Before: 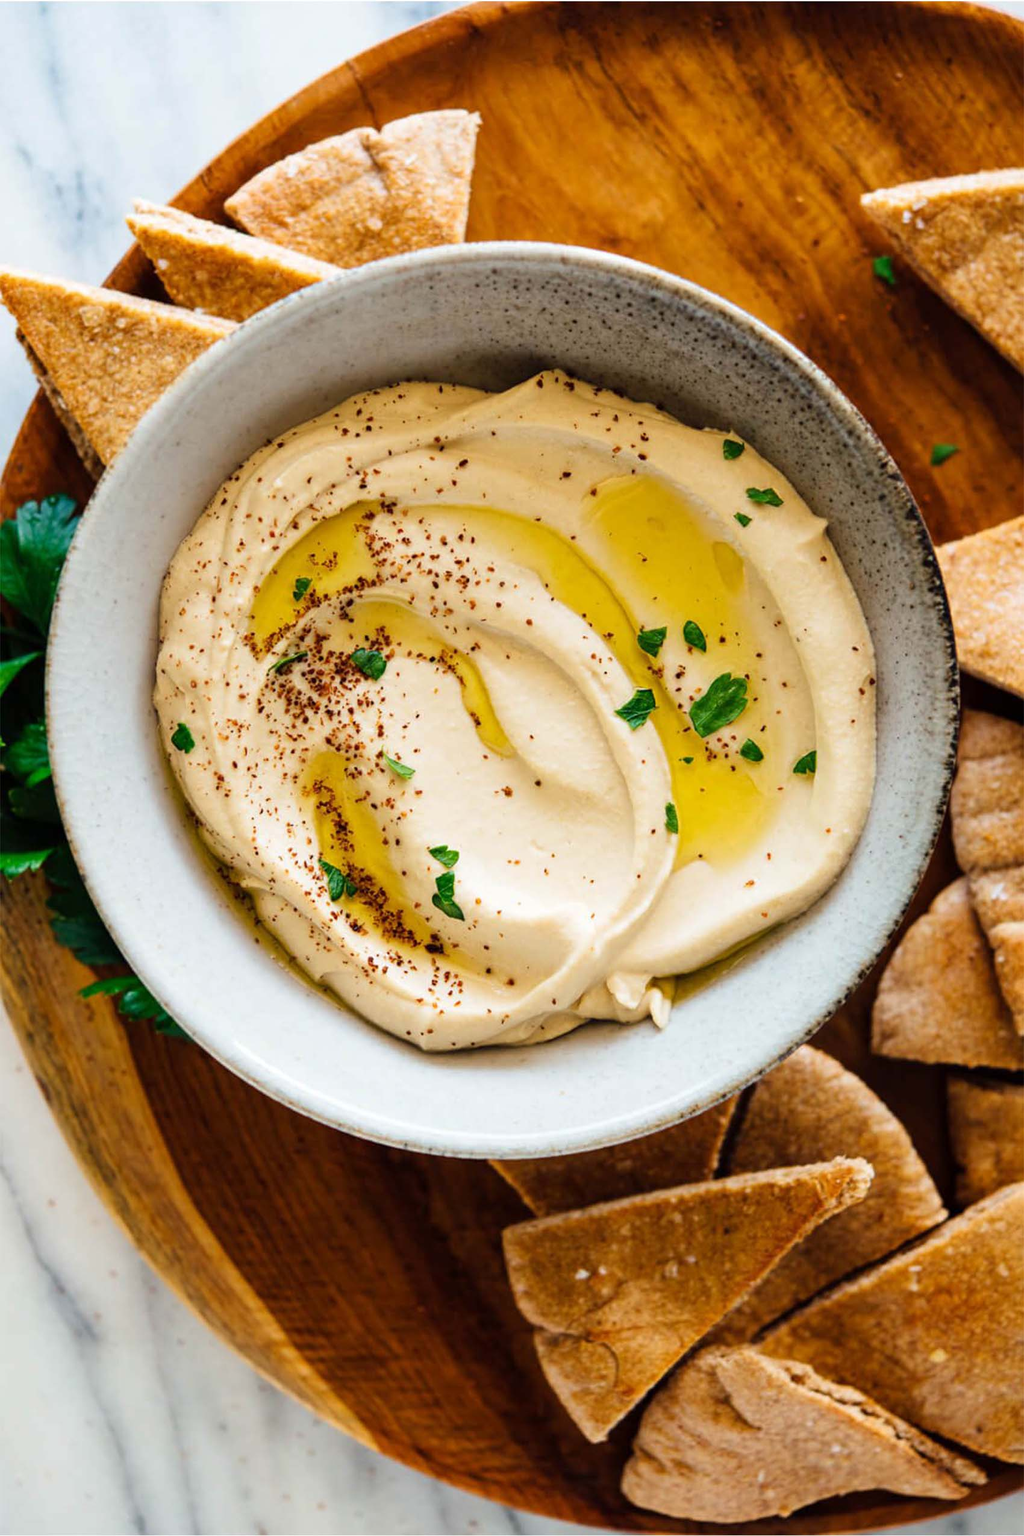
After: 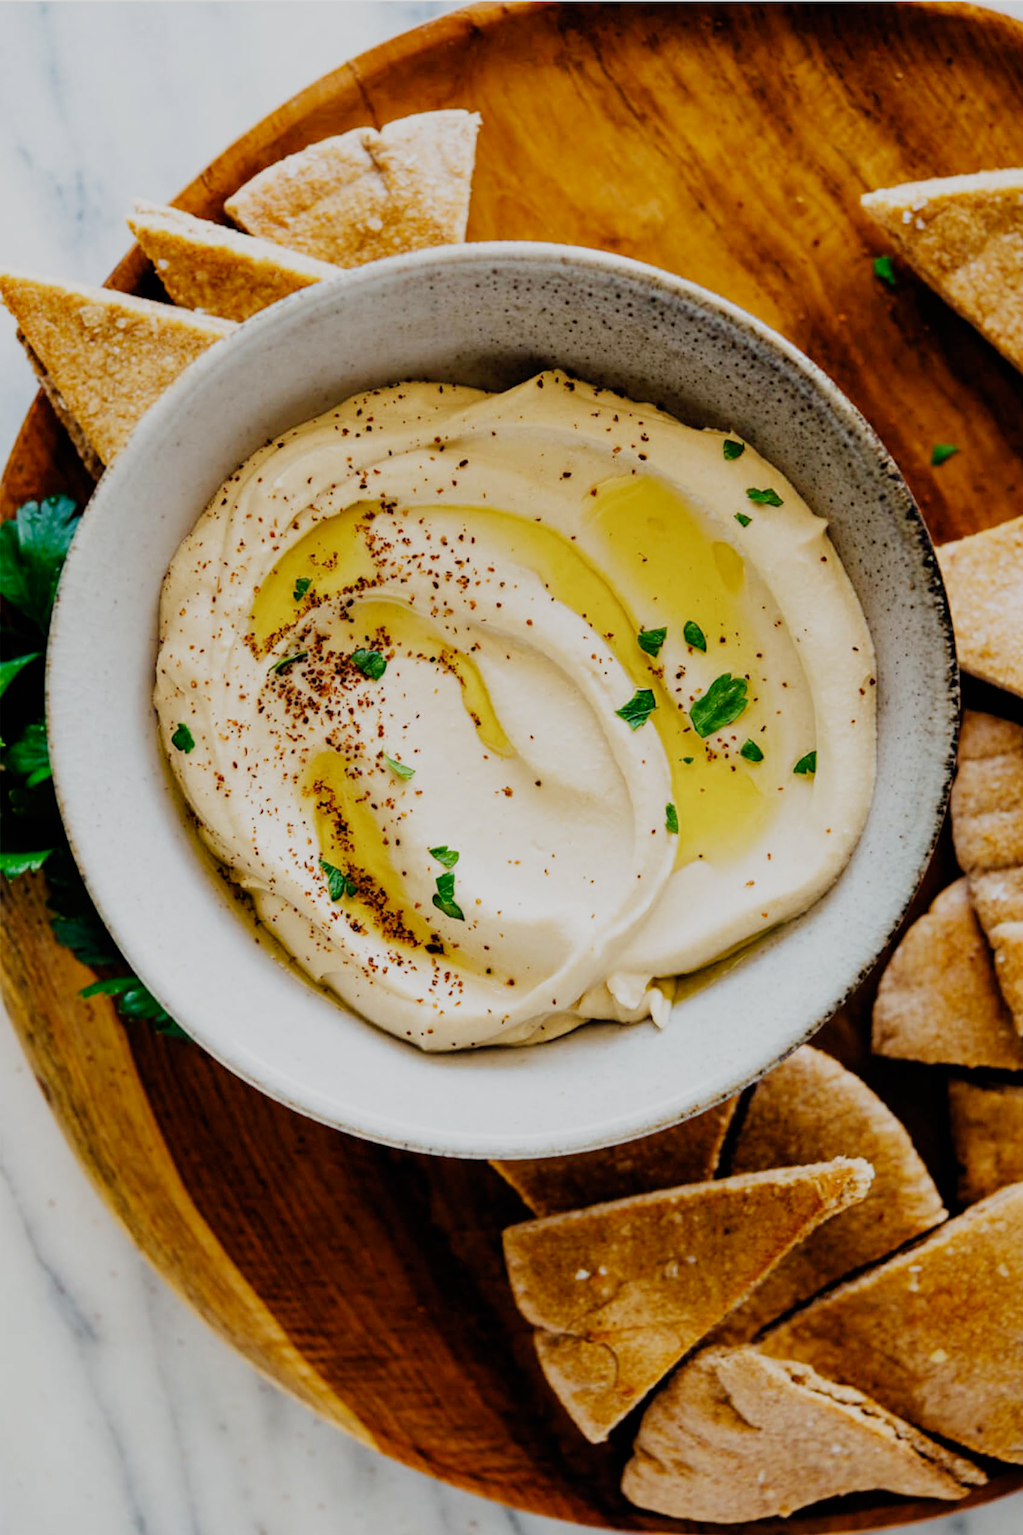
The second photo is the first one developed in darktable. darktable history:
filmic rgb: black relative exposure -7.65 EV, white relative exposure 4.56 EV, hardness 3.61, add noise in highlights 0.001, preserve chrominance no, color science v3 (2019), use custom middle-gray values true, contrast in highlights soft, enable highlight reconstruction true
